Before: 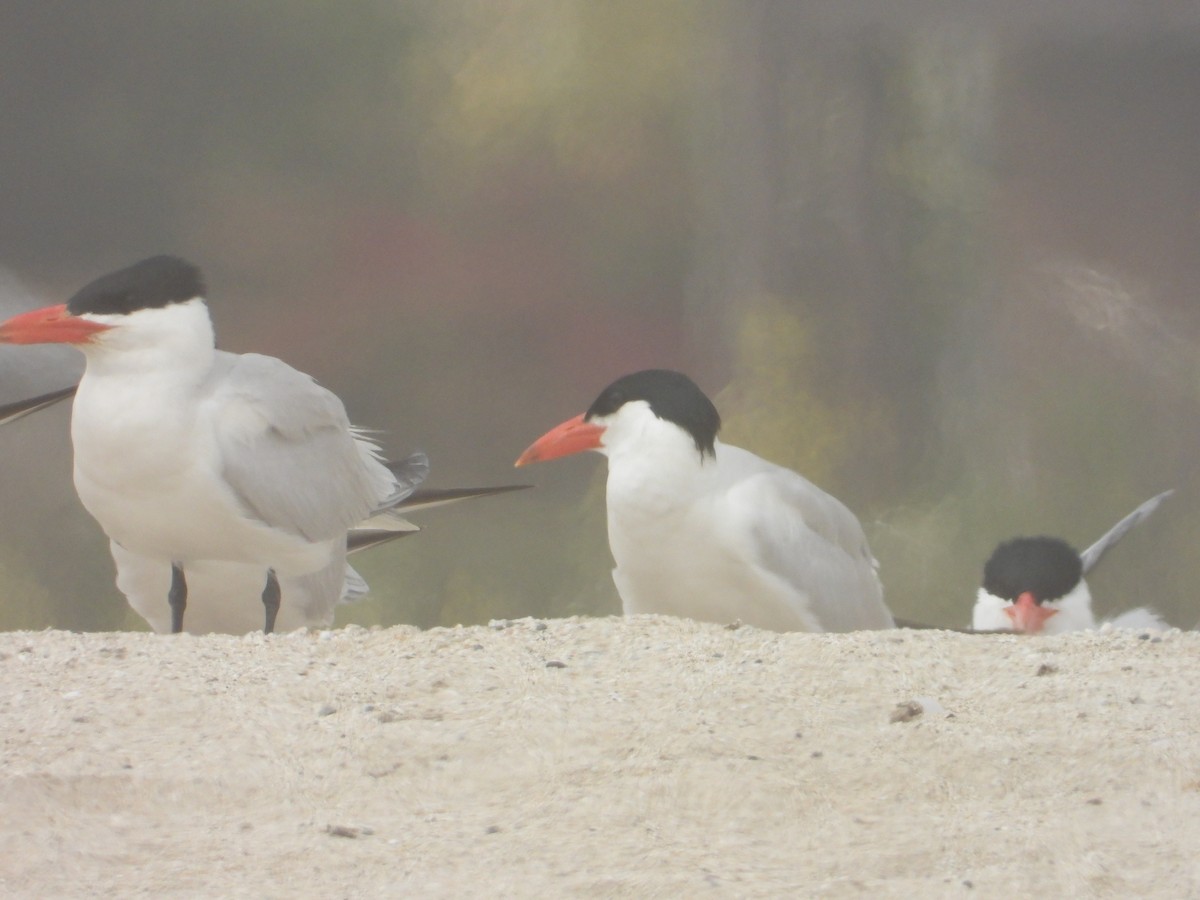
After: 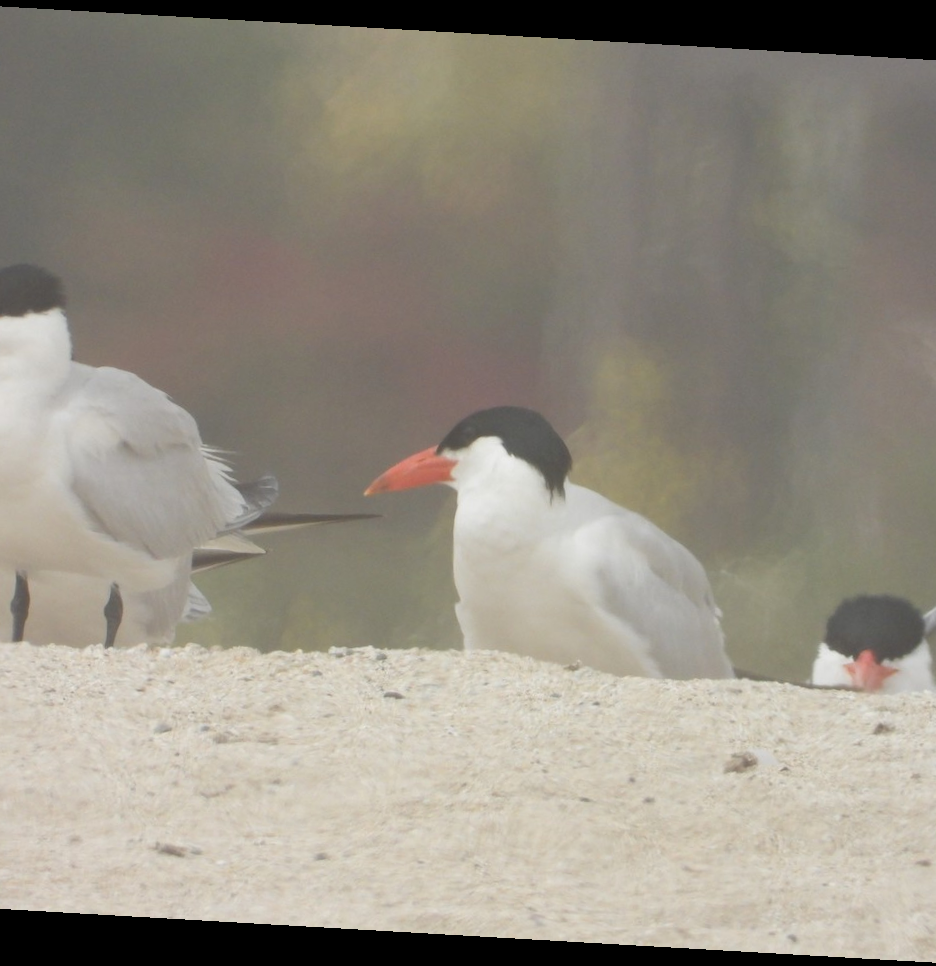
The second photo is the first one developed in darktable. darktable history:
crop and rotate: angle -3.29°, left 14.062%, top 0.02%, right 11.03%, bottom 0.077%
